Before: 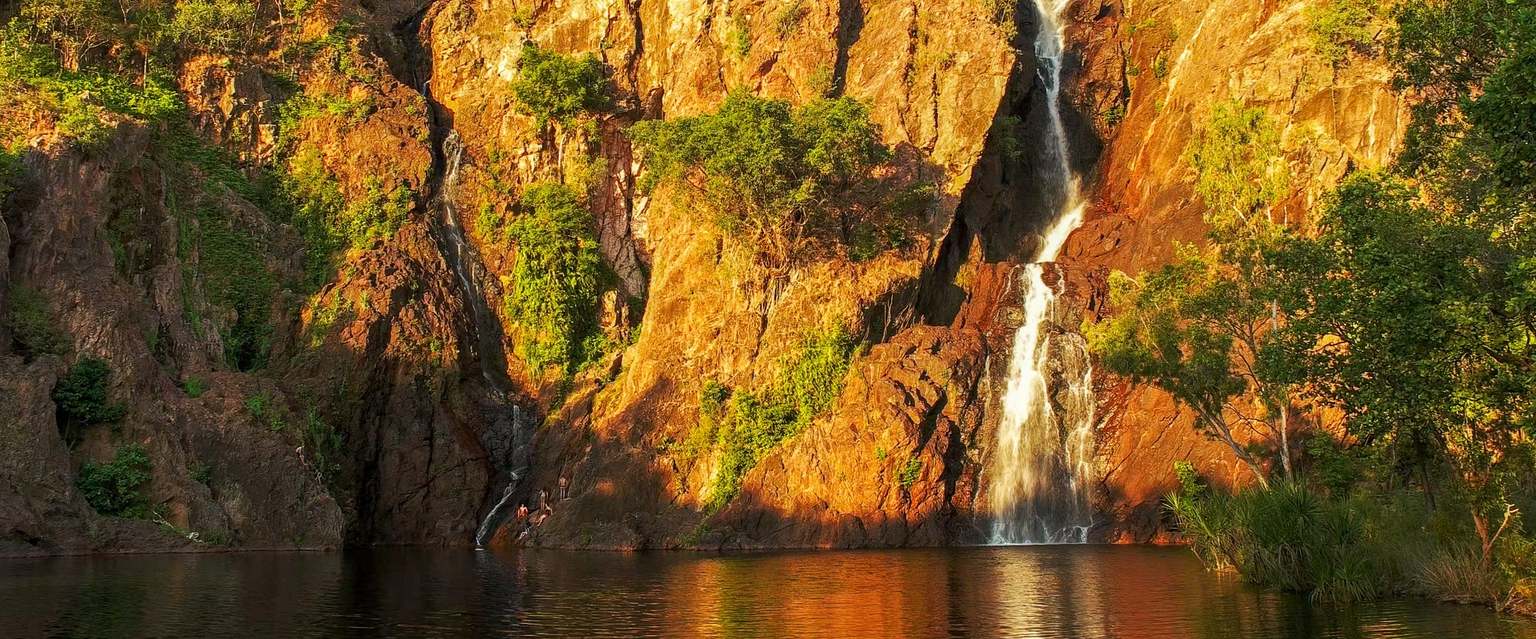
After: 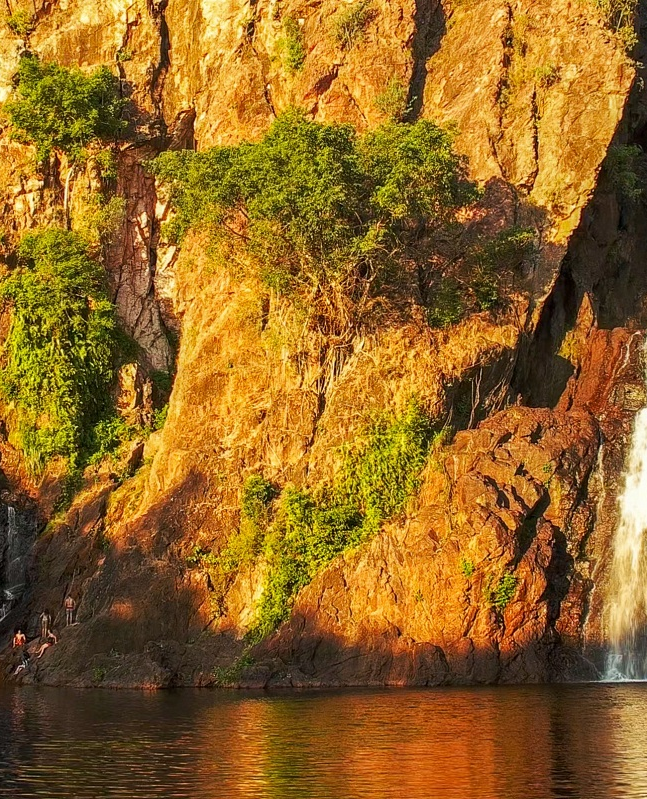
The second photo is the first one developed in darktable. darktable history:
crop: left 33.045%, right 33.207%
